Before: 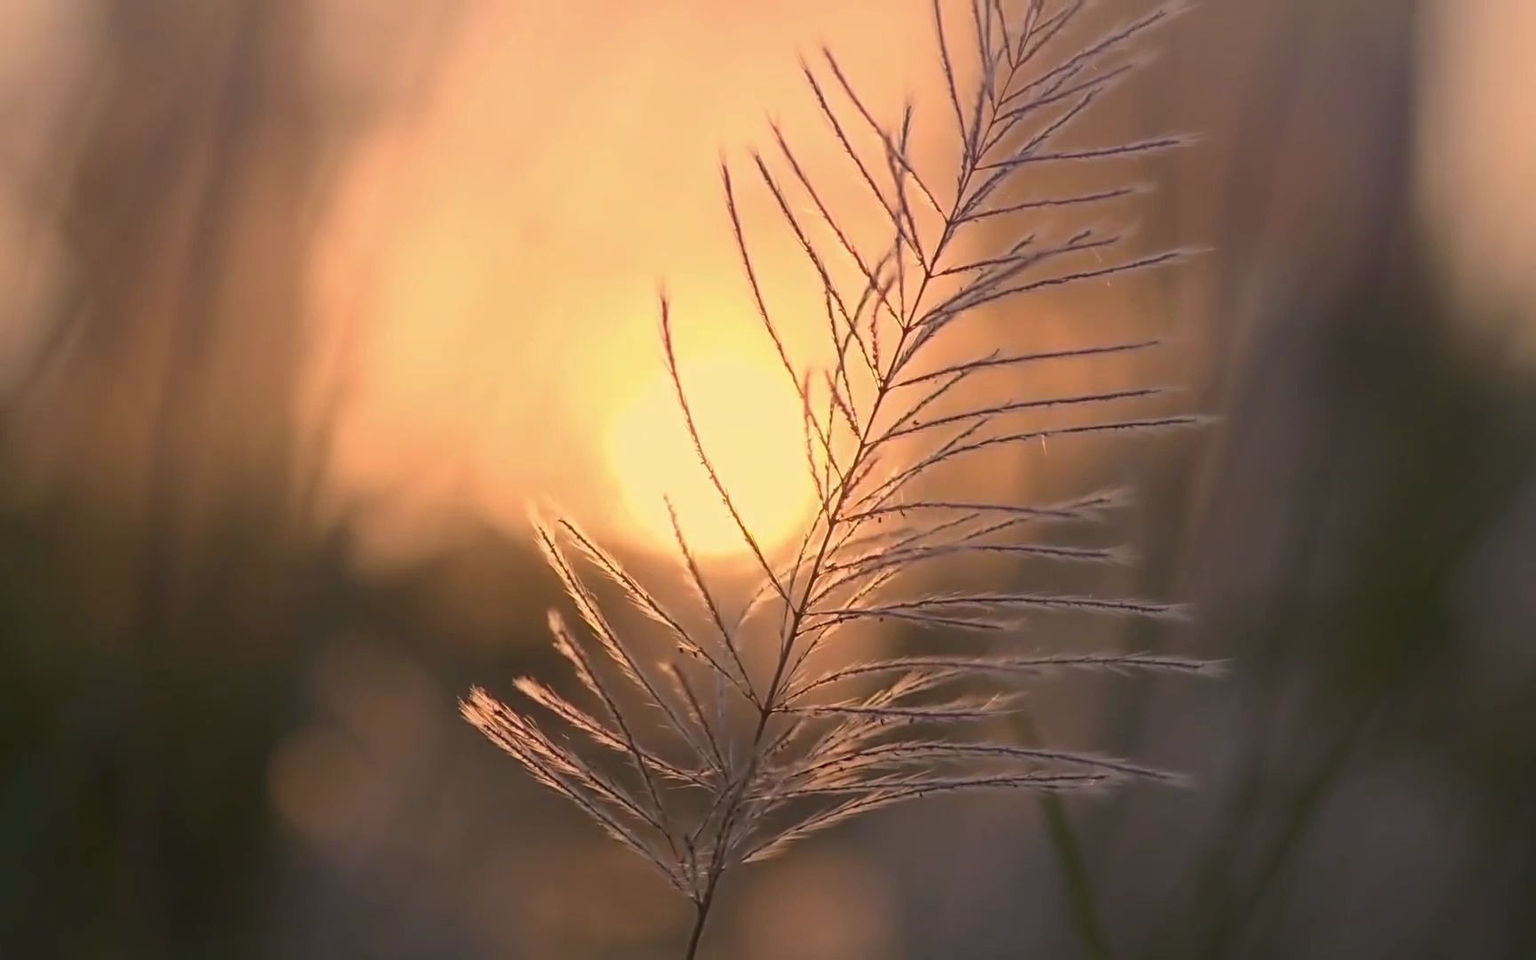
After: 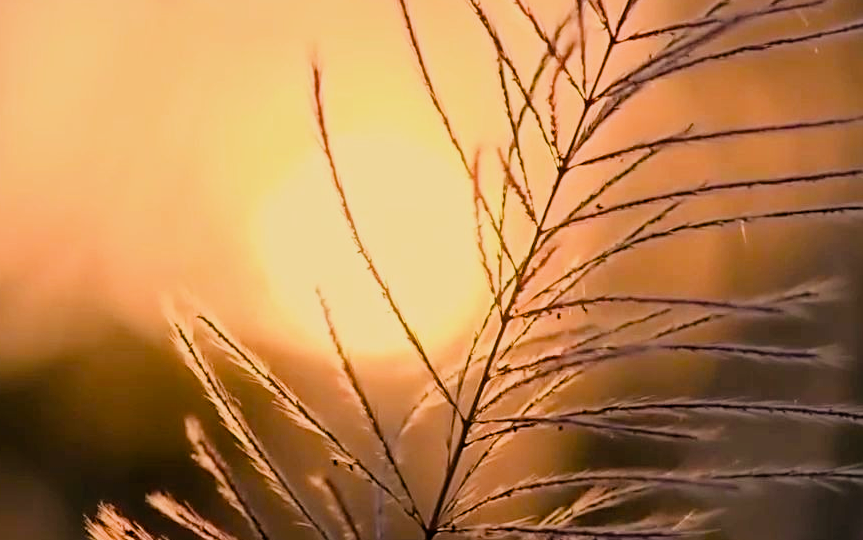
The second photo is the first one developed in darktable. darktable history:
crop: left 25%, top 25%, right 25%, bottom 25%
color balance rgb: shadows lift › chroma 1%, shadows lift › hue 240.84°, highlights gain › chroma 2%, highlights gain › hue 73.2°, global offset › luminance -0.5%, perceptual saturation grading › global saturation 20%, perceptual saturation grading › highlights -25%, perceptual saturation grading › shadows 50%, global vibrance 15%
filmic rgb: black relative exposure -5 EV, hardness 2.88, contrast 1.4, highlights saturation mix -20%
